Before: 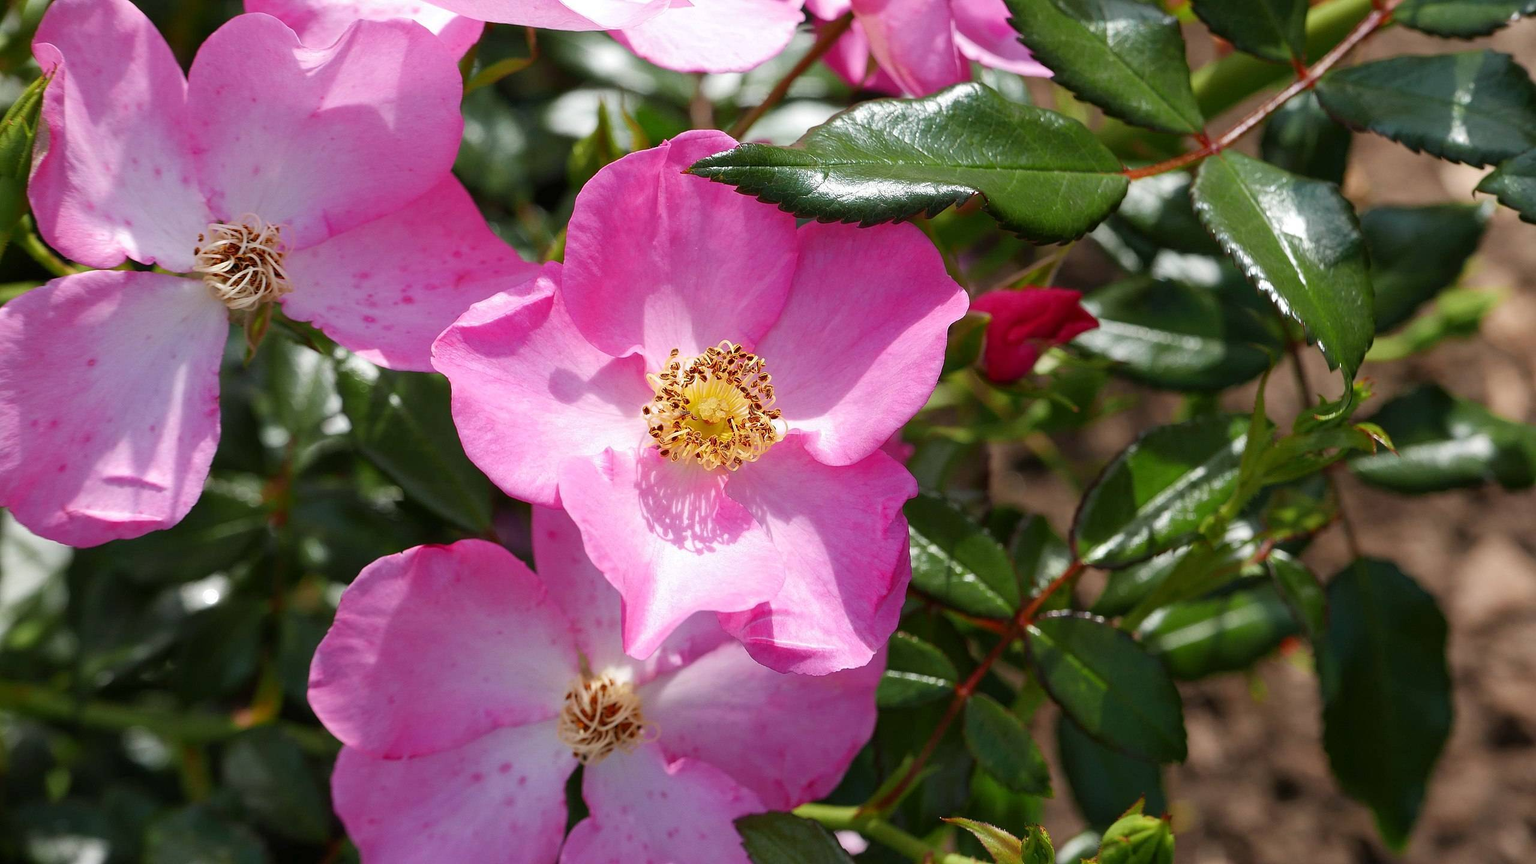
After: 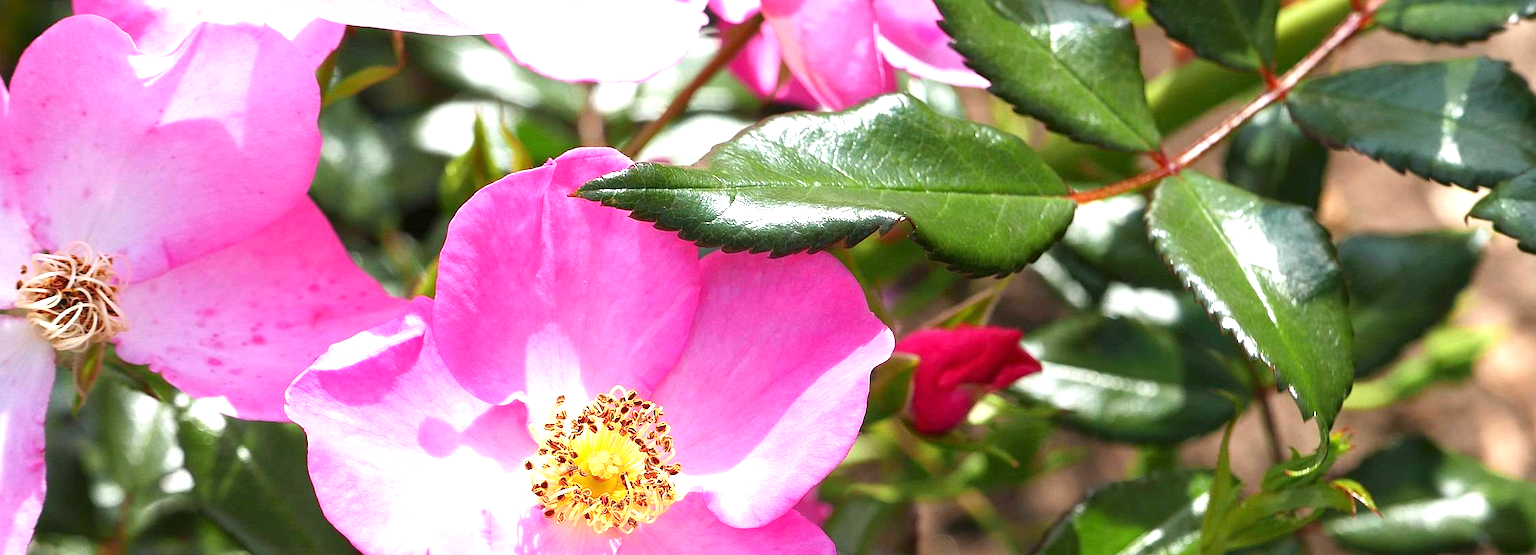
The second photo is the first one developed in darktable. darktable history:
exposure: exposure 1.146 EV, compensate exposure bias true, compensate highlight preservation false
crop and rotate: left 11.756%, bottom 43.196%
